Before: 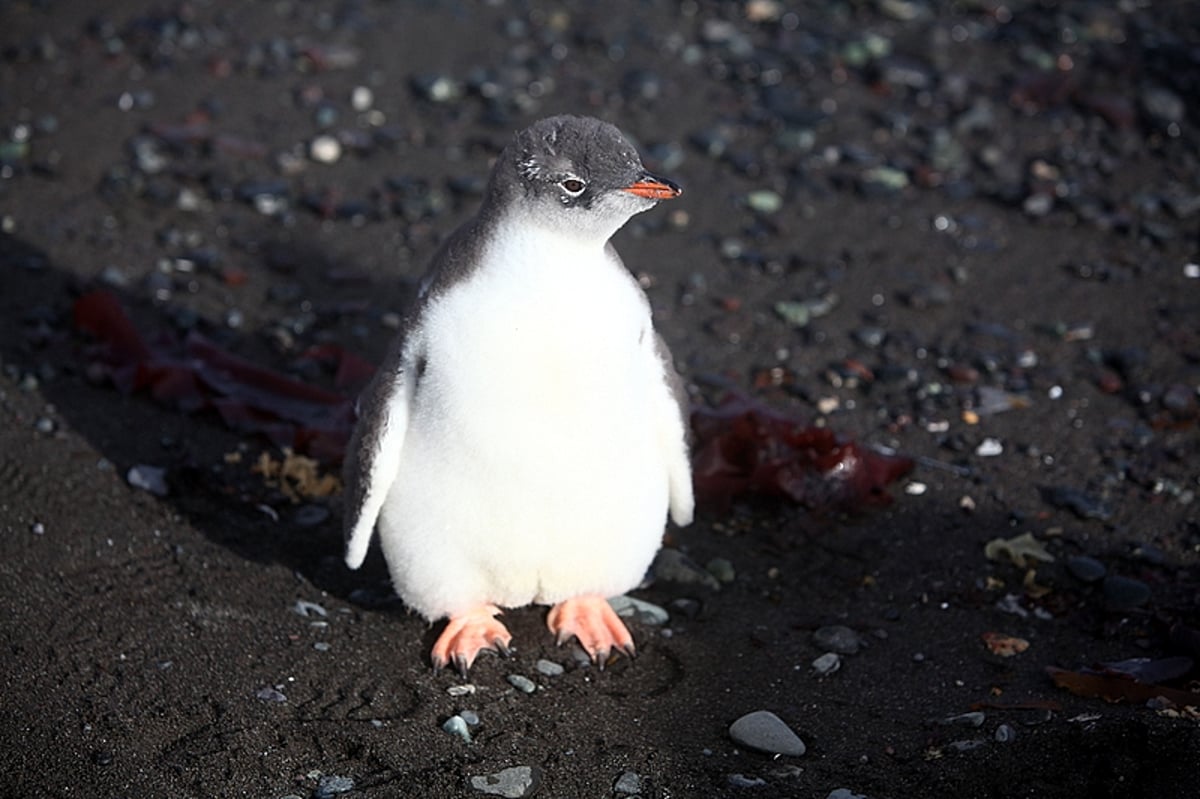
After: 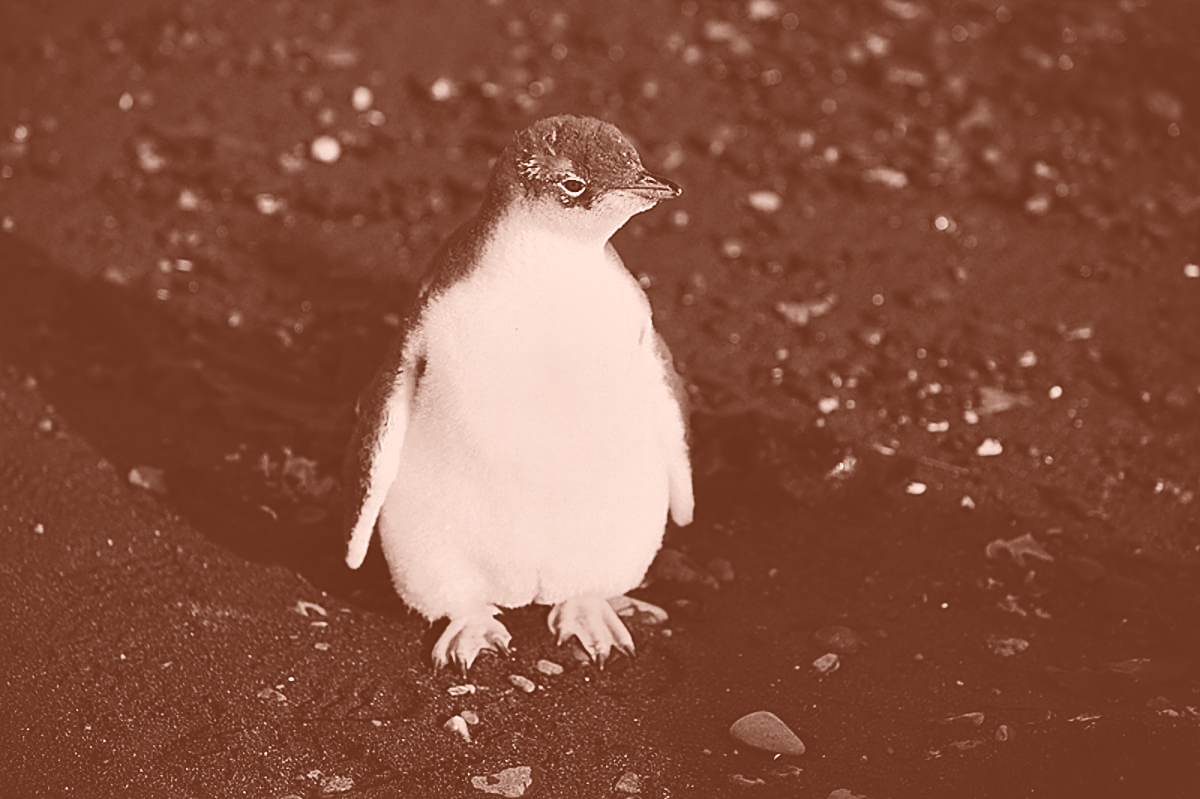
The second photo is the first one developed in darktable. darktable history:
sharpen: on, module defaults
color calibration: output gray [0.22, 0.42, 0.37, 0], illuminant as shot in camera, x 0.358, y 0.373, temperature 4628.91 K
local contrast: mode bilateral grid, contrast 50, coarseness 50, detail 150%, midtone range 0.2
contrast brightness saturation: contrast 0.228, brightness 0.097, saturation 0.295
exposure: black level correction -0.036, exposure -0.494 EV, compensate exposure bias true, compensate highlight preservation false
tone curve: curves: ch0 [(0, 0) (0.003, 0.217) (0.011, 0.217) (0.025, 0.229) (0.044, 0.243) (0.069, 0.253) (0.1, 0.265) (0.136, 0.281) (0.177, 0.305) (0.224, 0.331) (0.277, 0.369) (0.335, 0.415) (0.399, 0.472) (0.468, 0.543) (0.543, 0.609) (0.623, 0.676) (0.709, 0.734) (0.801, 0.798) (0.898, 0.849) (1, 1)], color space Lab, independent channels, preserve colors none
color correction: highlights a* 9.03, highlights b* 8.63, shadows a* 39.49, shadows b* 39.25, saturation 0.77
